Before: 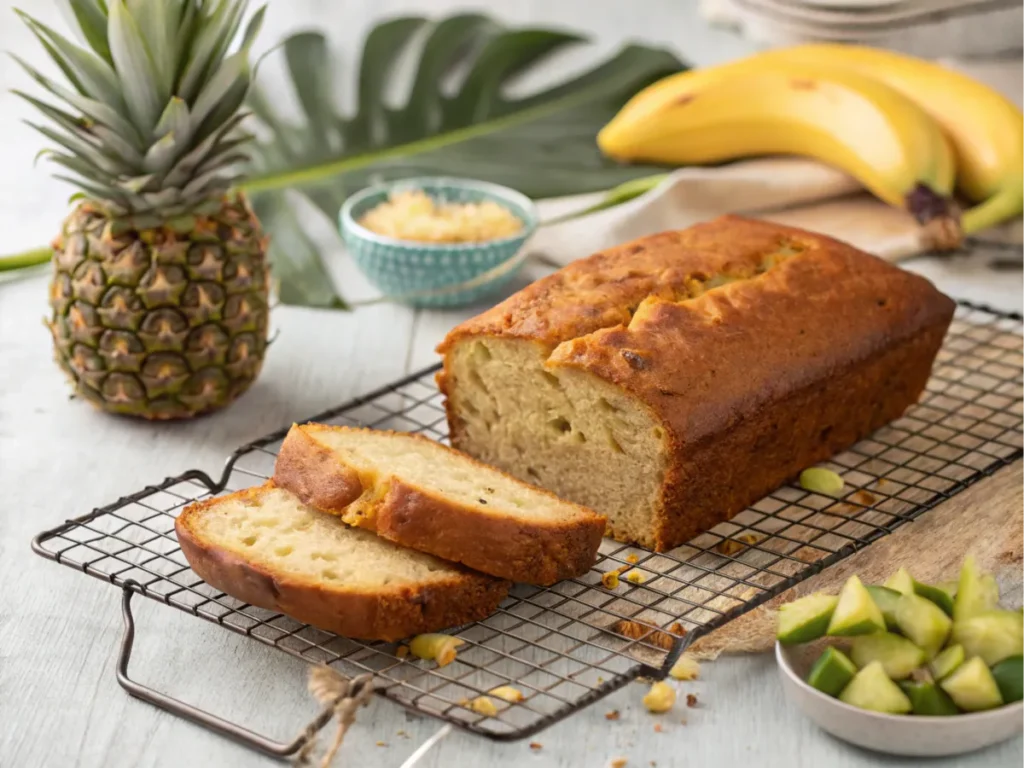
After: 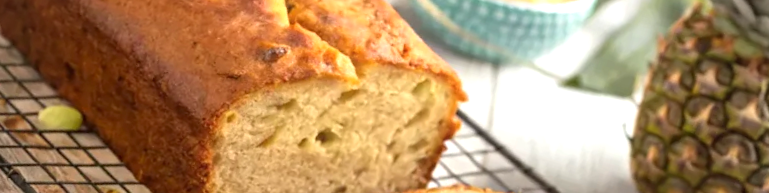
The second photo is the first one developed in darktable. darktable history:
crop and rotate: angle 16.12°, top 30.835%, bottom 35.653%
exposure: exposure 0.722 EV, compensate highlight preservation false
vignetting: fall-off radius 60.92%
